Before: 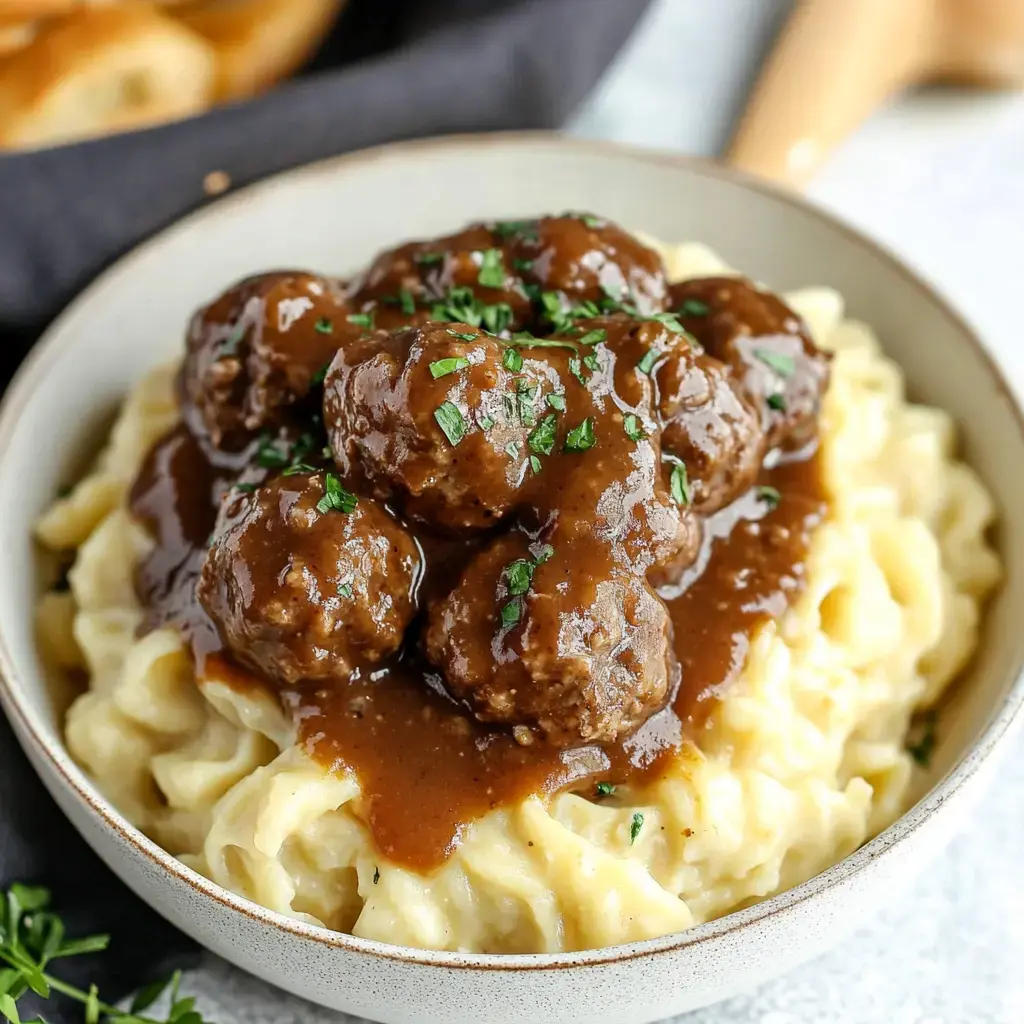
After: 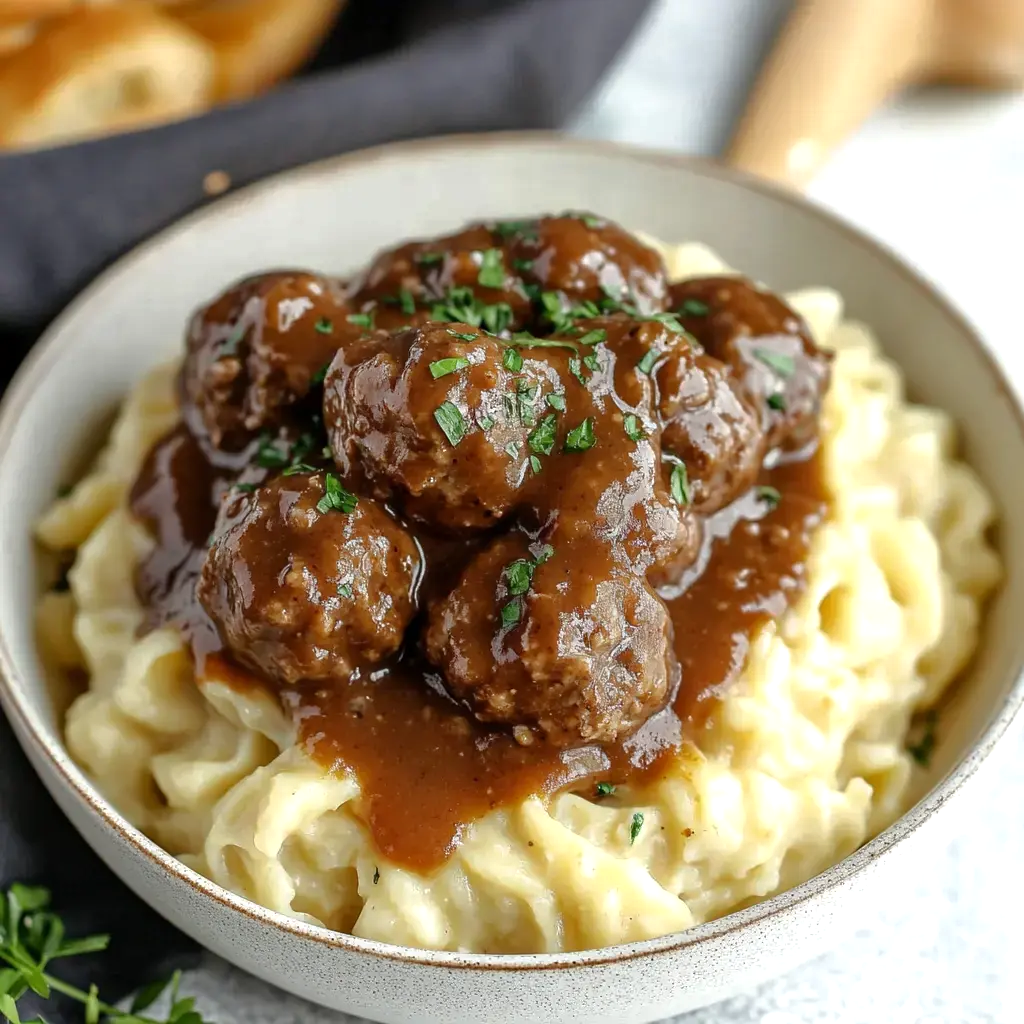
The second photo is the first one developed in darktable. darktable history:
tone equalizer: -8 EV 0 EV, -7 EV 0.001 EV, -6 EV -0.002 EV, -5 EV -0.005 EV, -4 EV -0.069 EV, -3 EV -0.202 EV, -2 EV -0.29 EV, -1 EV 0.118 EV, +0 EV 0.317 EV, edges refinement/feathering 500, mask exposure compensation -1.57 EV, preserve details no
